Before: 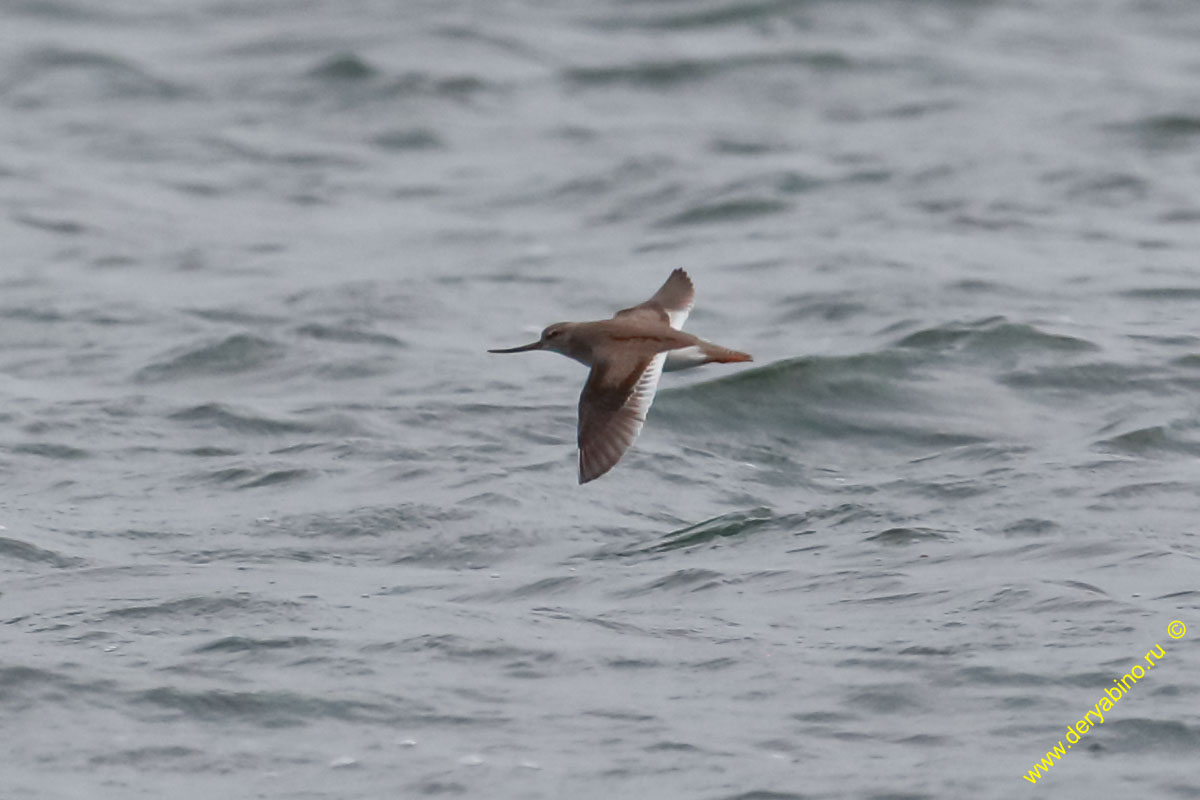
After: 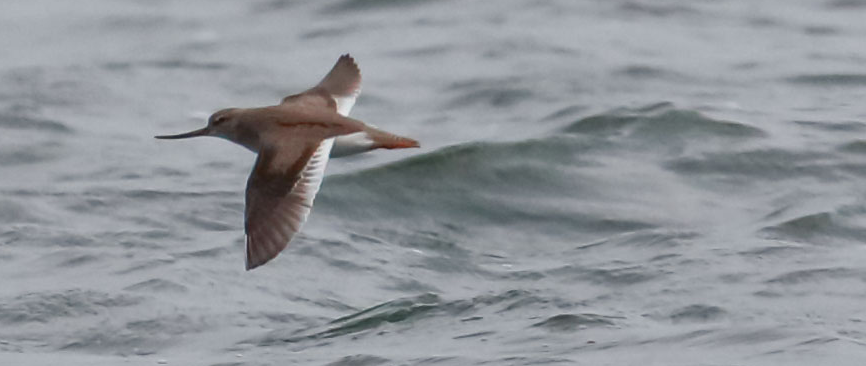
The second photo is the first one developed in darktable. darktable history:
color zones: curves: ch1 [(0, 0.523) (0.143, 0.545) (0.286, 0.52) (0.429, 0.506) (0.571, 0.503) (0.714, 0.503) (0.857, 0.508) (1, 0.523)]
crop and rotate: left 27.793%, top 26.935%, bottom 27.251%
